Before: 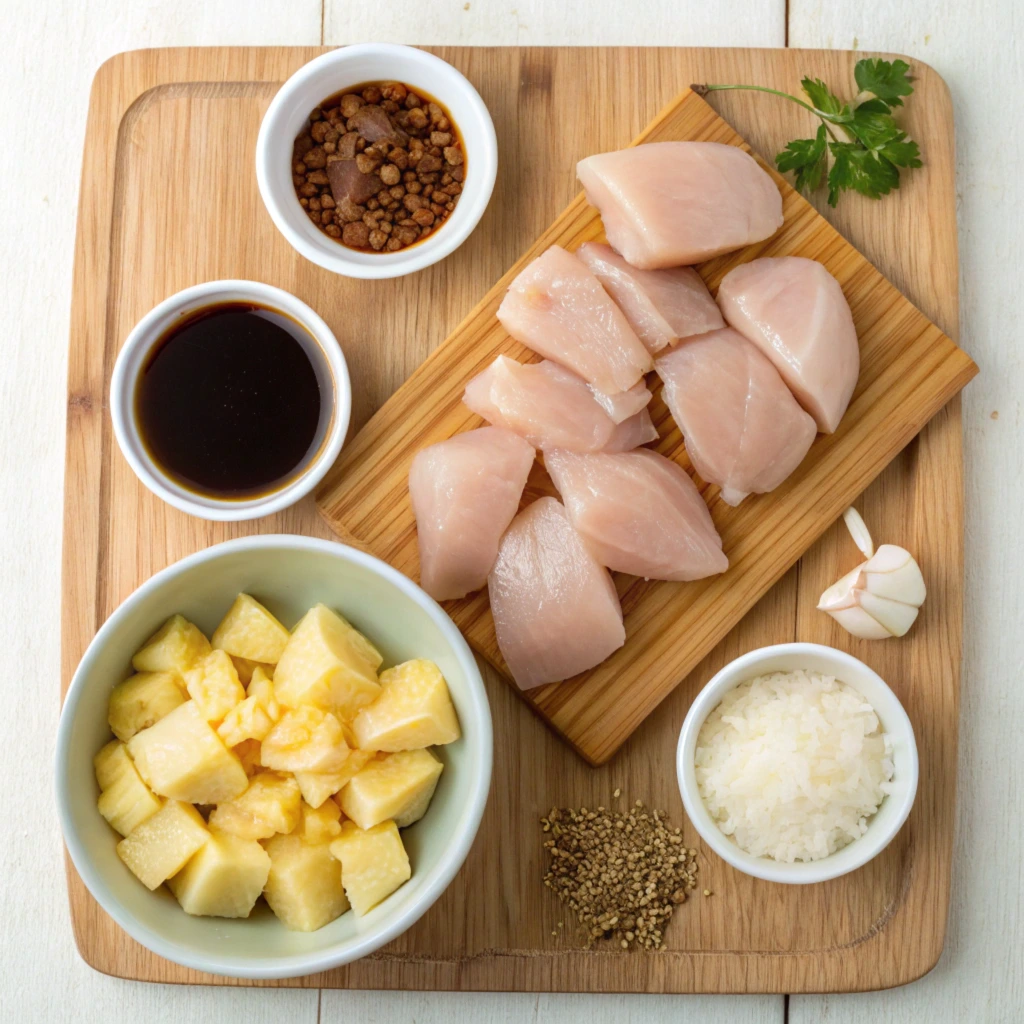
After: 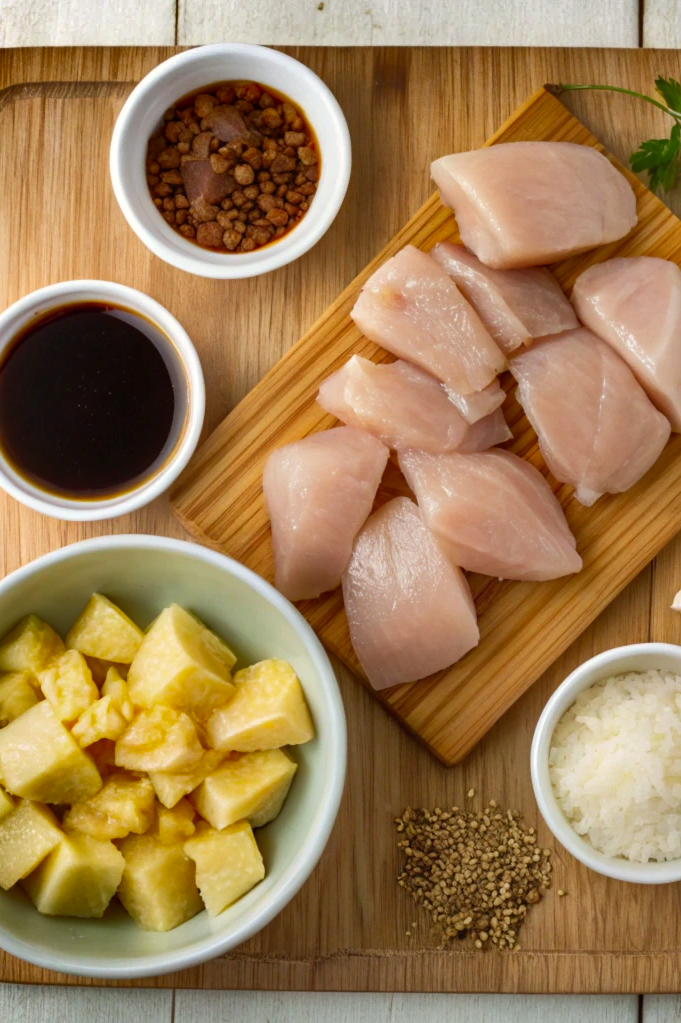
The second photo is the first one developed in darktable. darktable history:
color correction: highlights a* 0.609, highlights b* 2.75, saturation 1.07
crop and rotate: left 14.324%, right 19.08%
shadows and highlights: shadows 20.98, highlights -82.1, soften with gaussian
